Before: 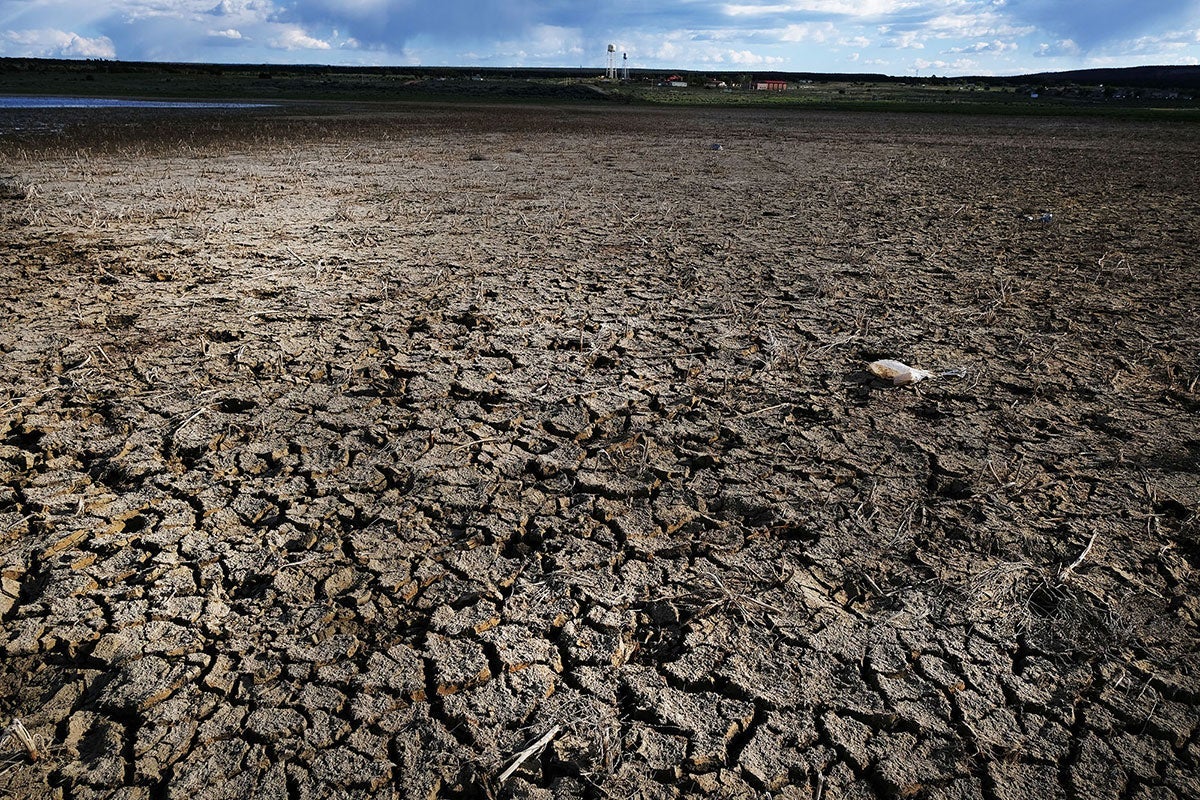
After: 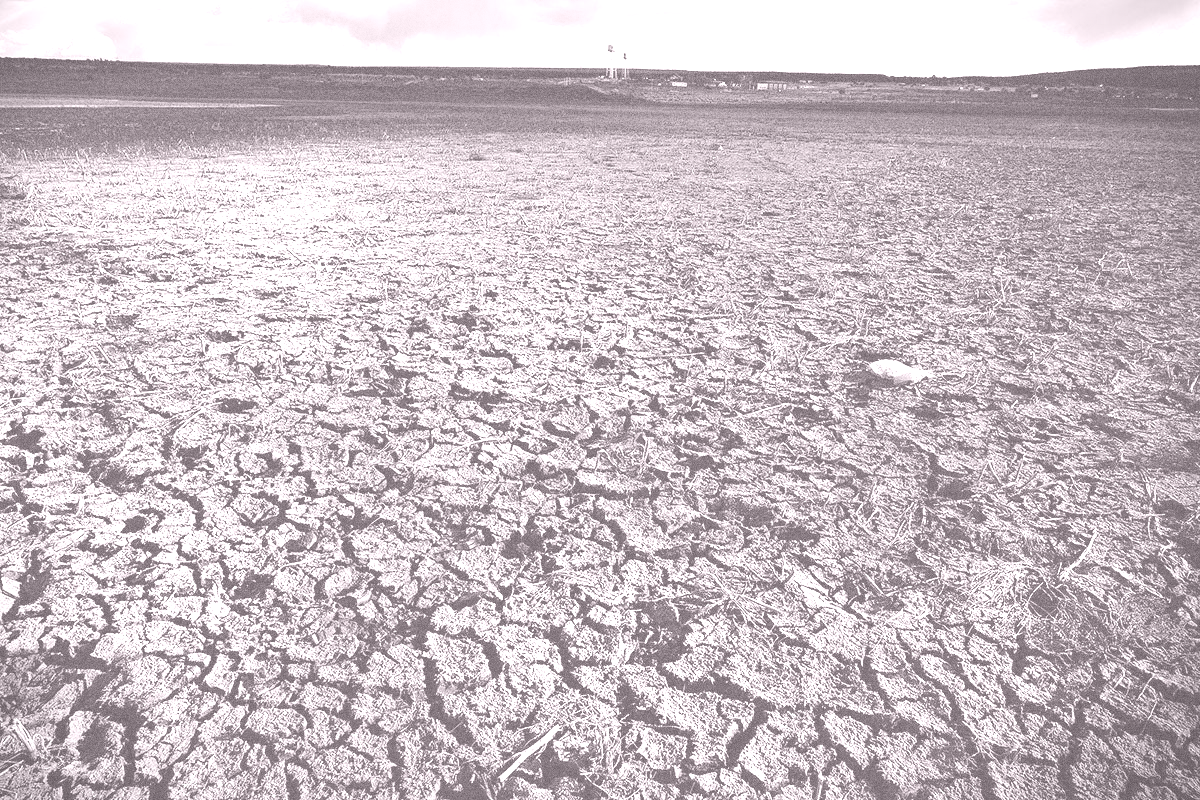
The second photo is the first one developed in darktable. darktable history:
colorize: hue 25.2°, saturation 83%, source mix 82%, lightness 79%, version 1
vignetting: fall-off start 97.23%, saturation -0.024, center (-0.033, -0.042), width/height ratio 1.179, unbound false
grain: coarseness 0.09 ISO, strength 40%
